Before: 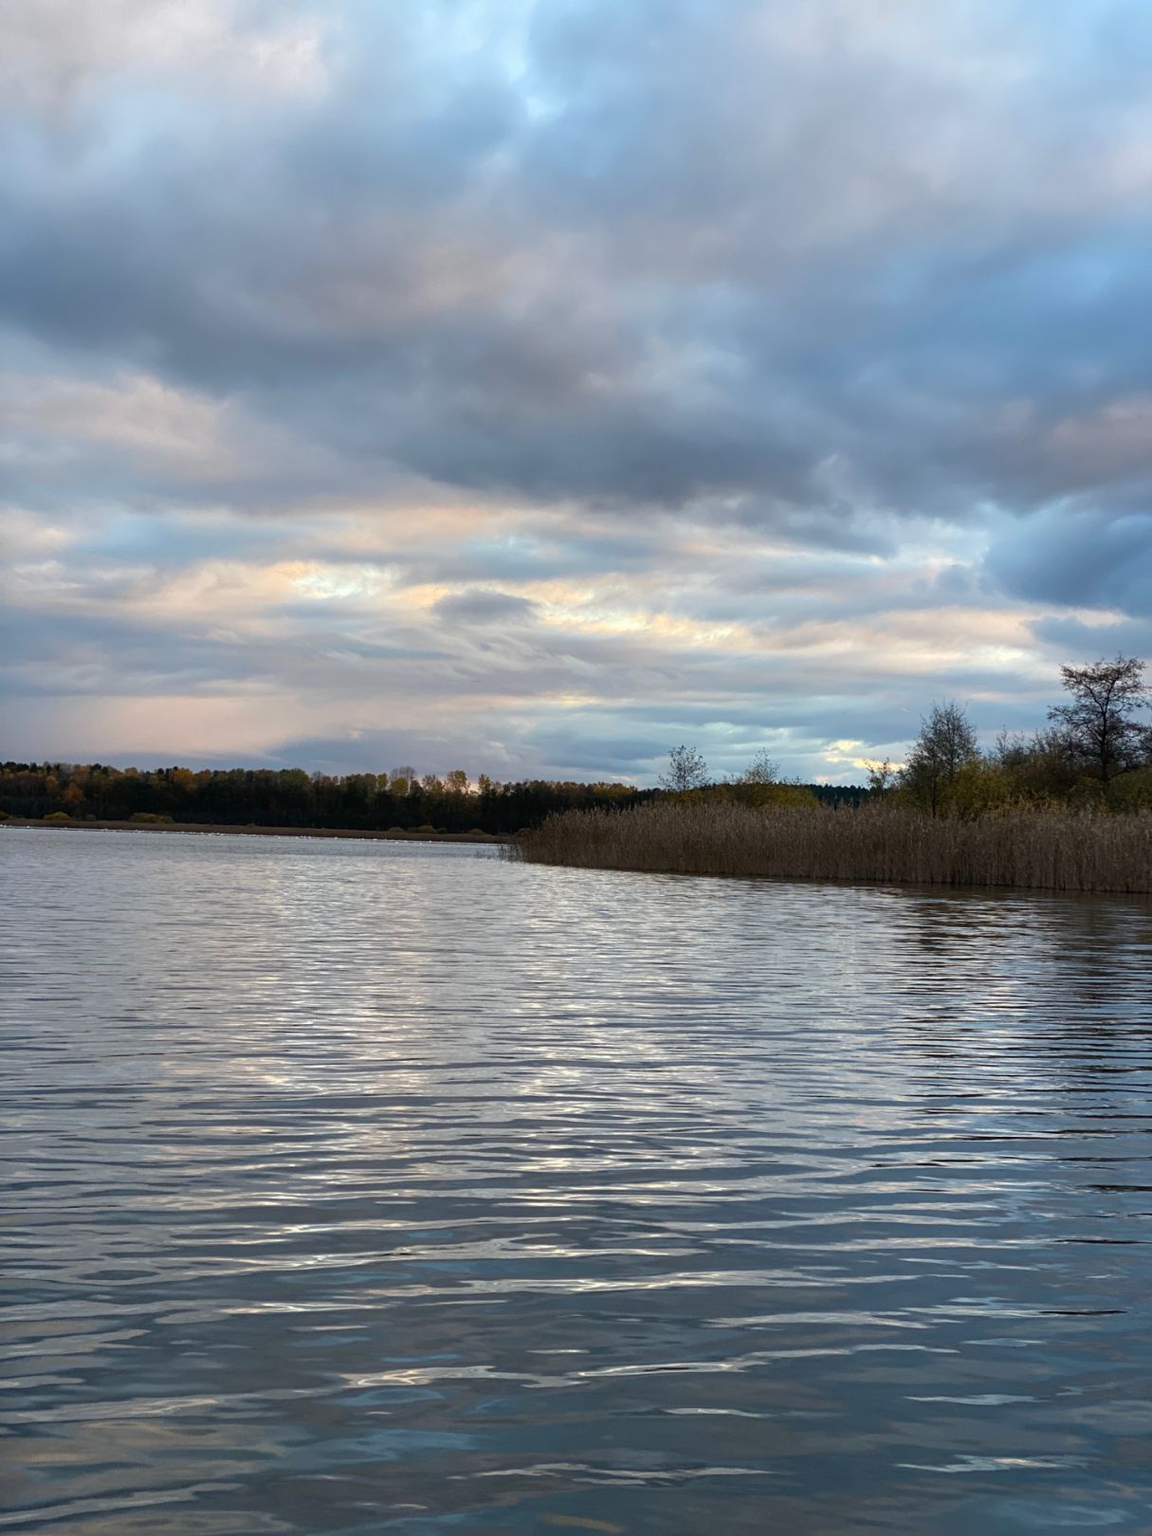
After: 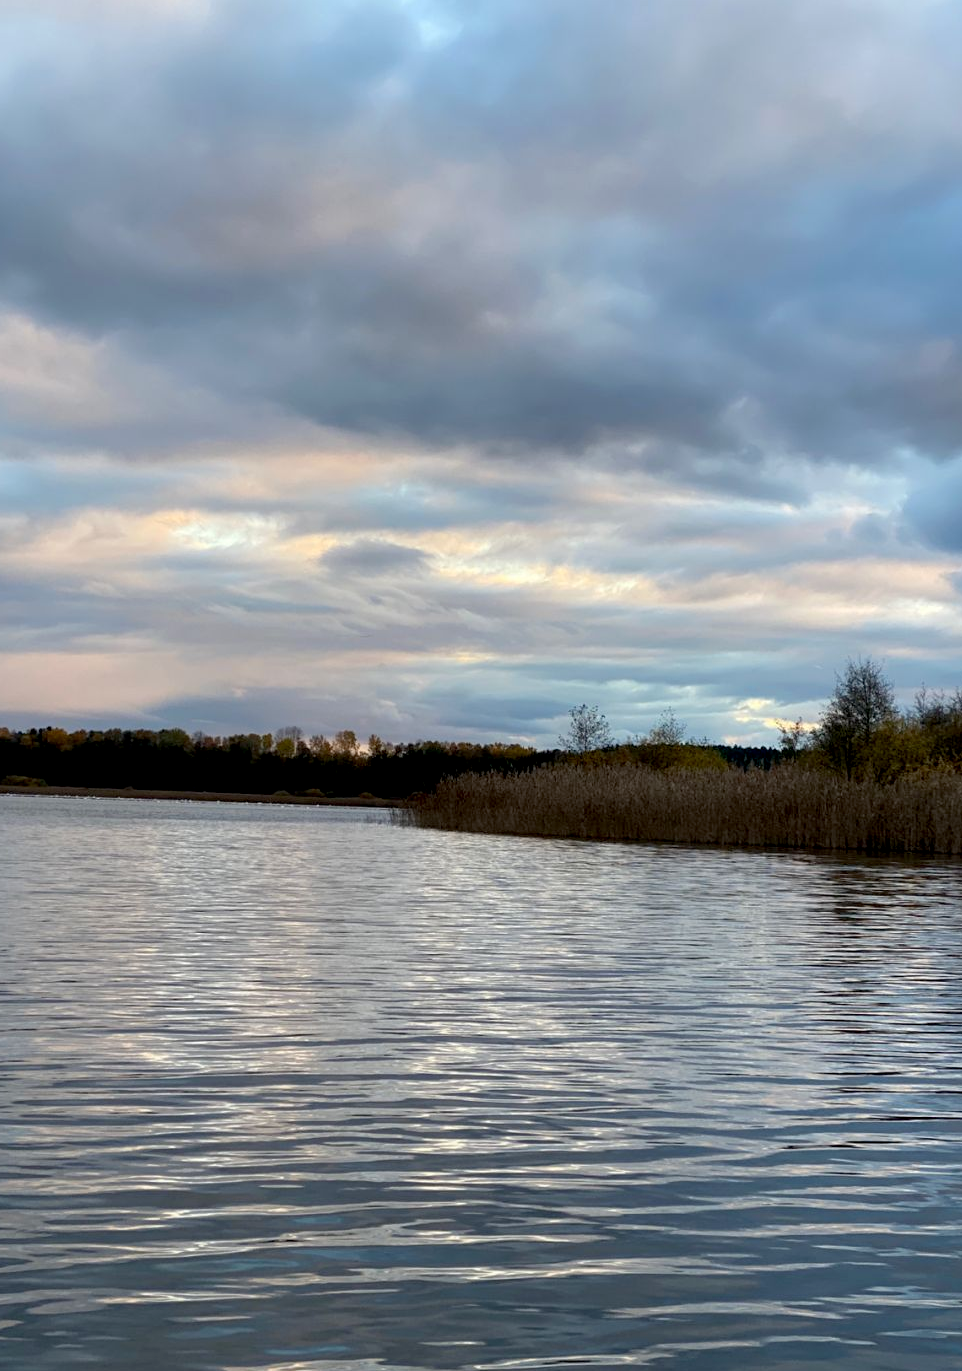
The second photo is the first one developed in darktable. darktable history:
exposure: black level correction 0.01, exposure 0.016 EV, compensate highlight preservation false
crop: left 11.202%, top 5.104%, right 9.597%, bottom 10.232%
